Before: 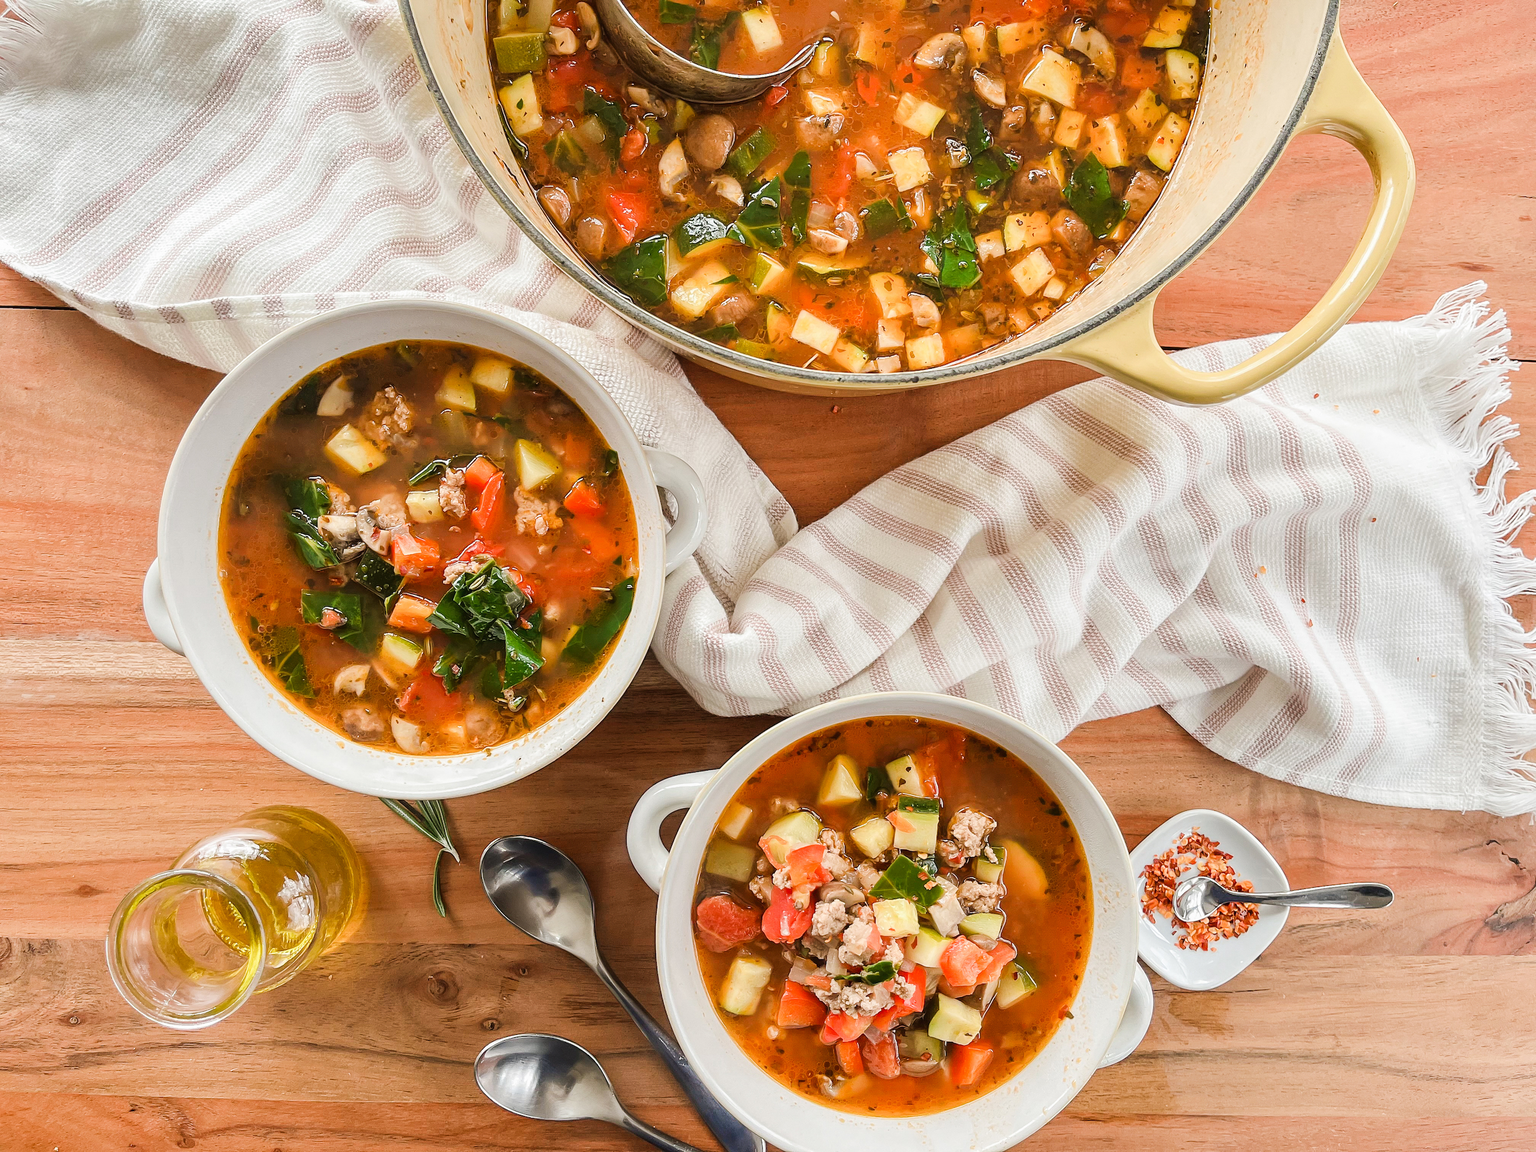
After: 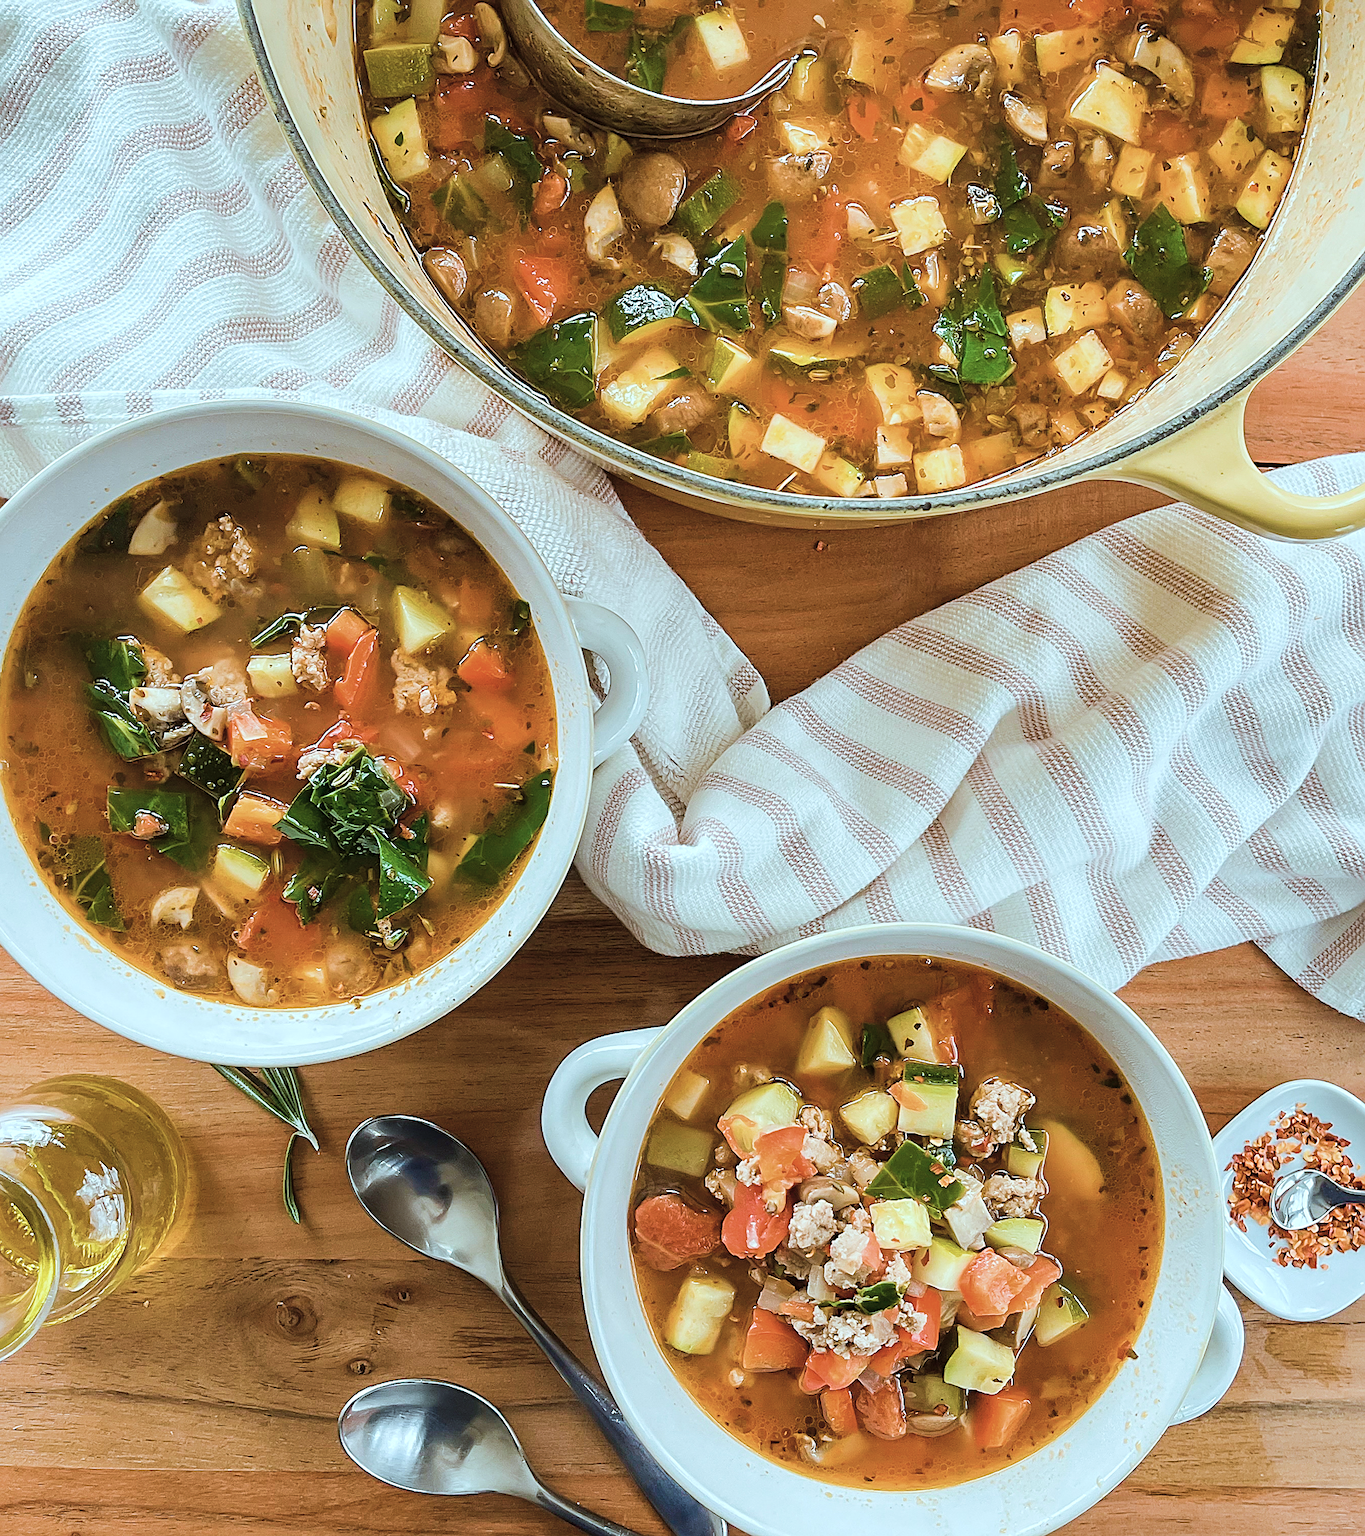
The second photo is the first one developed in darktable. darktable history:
color correction: highlights a* -13.4, highlights b* -17.64, saturation 0.704
crop and rotate: left 14.396%, right 18.952%
velvia: on, module defaults
sharpen: on, module defaults
color balance rgb: shadows lift › hue 86.24°, perceptual saturation grading › global saturation 24.938%, global vibrance 20%
